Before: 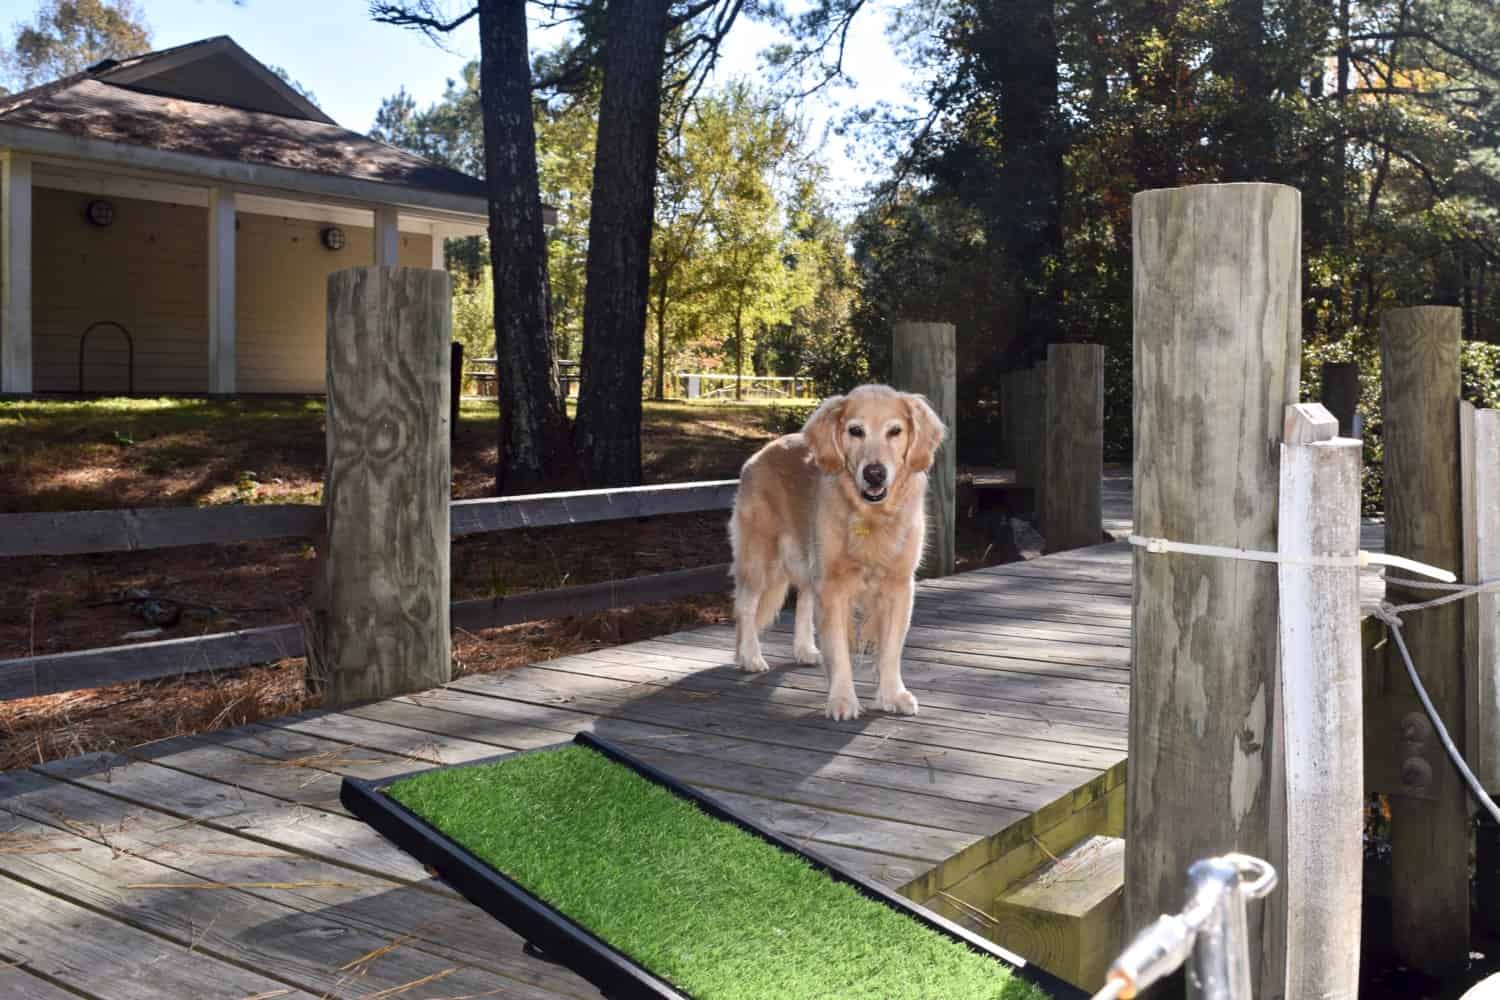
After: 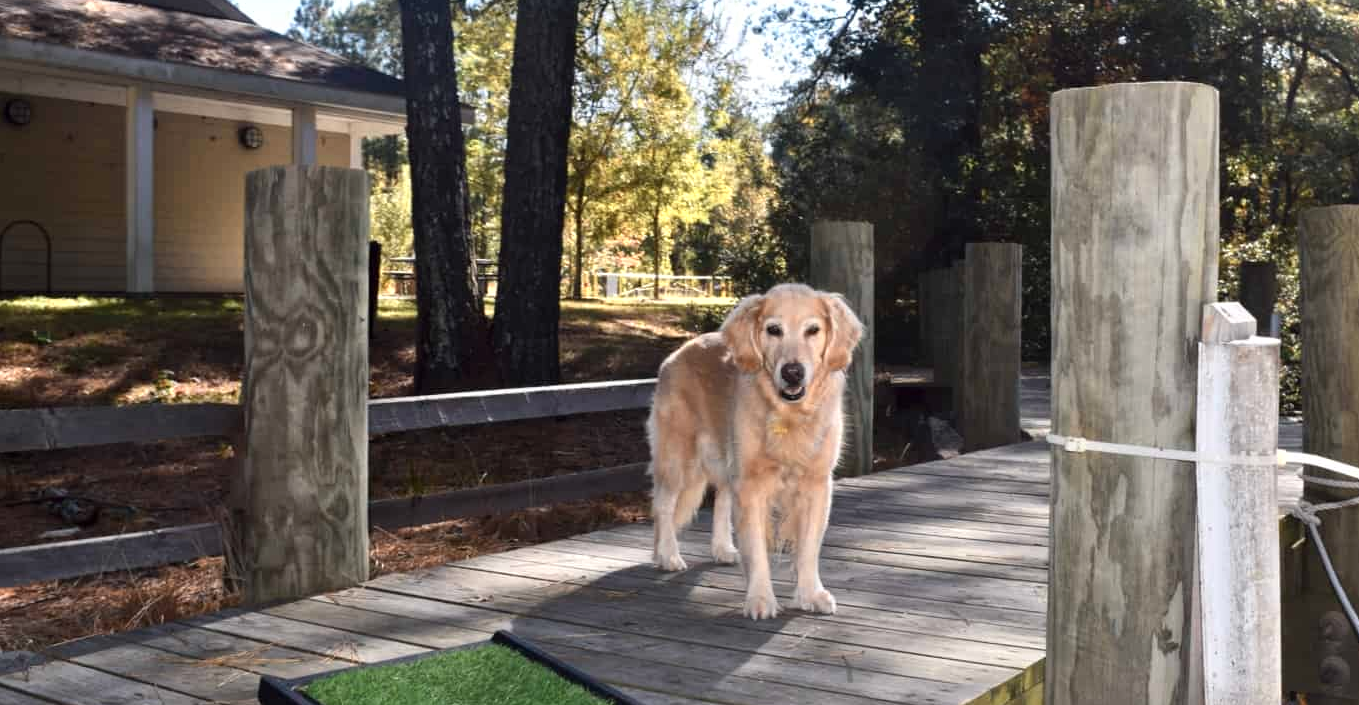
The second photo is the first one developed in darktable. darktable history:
crop: left 5.533%, top 10.193%, right 3.809%, bottom 19.21%
color zones: curves: ch0 [(0.018, 0.548) (0.197, 0.654) (0.425, 0.447) (0.605, 0.658) (0.732, 0.579)]; ch1 [(0.105, 0.531) (0.224, 0.531) (0.386, 0.39) (0.618, 0.456) (0.732, 0.456) (0.956, 0.421)]; ch2 [(0.039, 0.583) (0.215, 0.465) (0.399, 0.544) (0.465, 0.548) (0.614, 0.447) (0.724, 0.43) (0.882, 0.623) (0.956, 0.632)]
